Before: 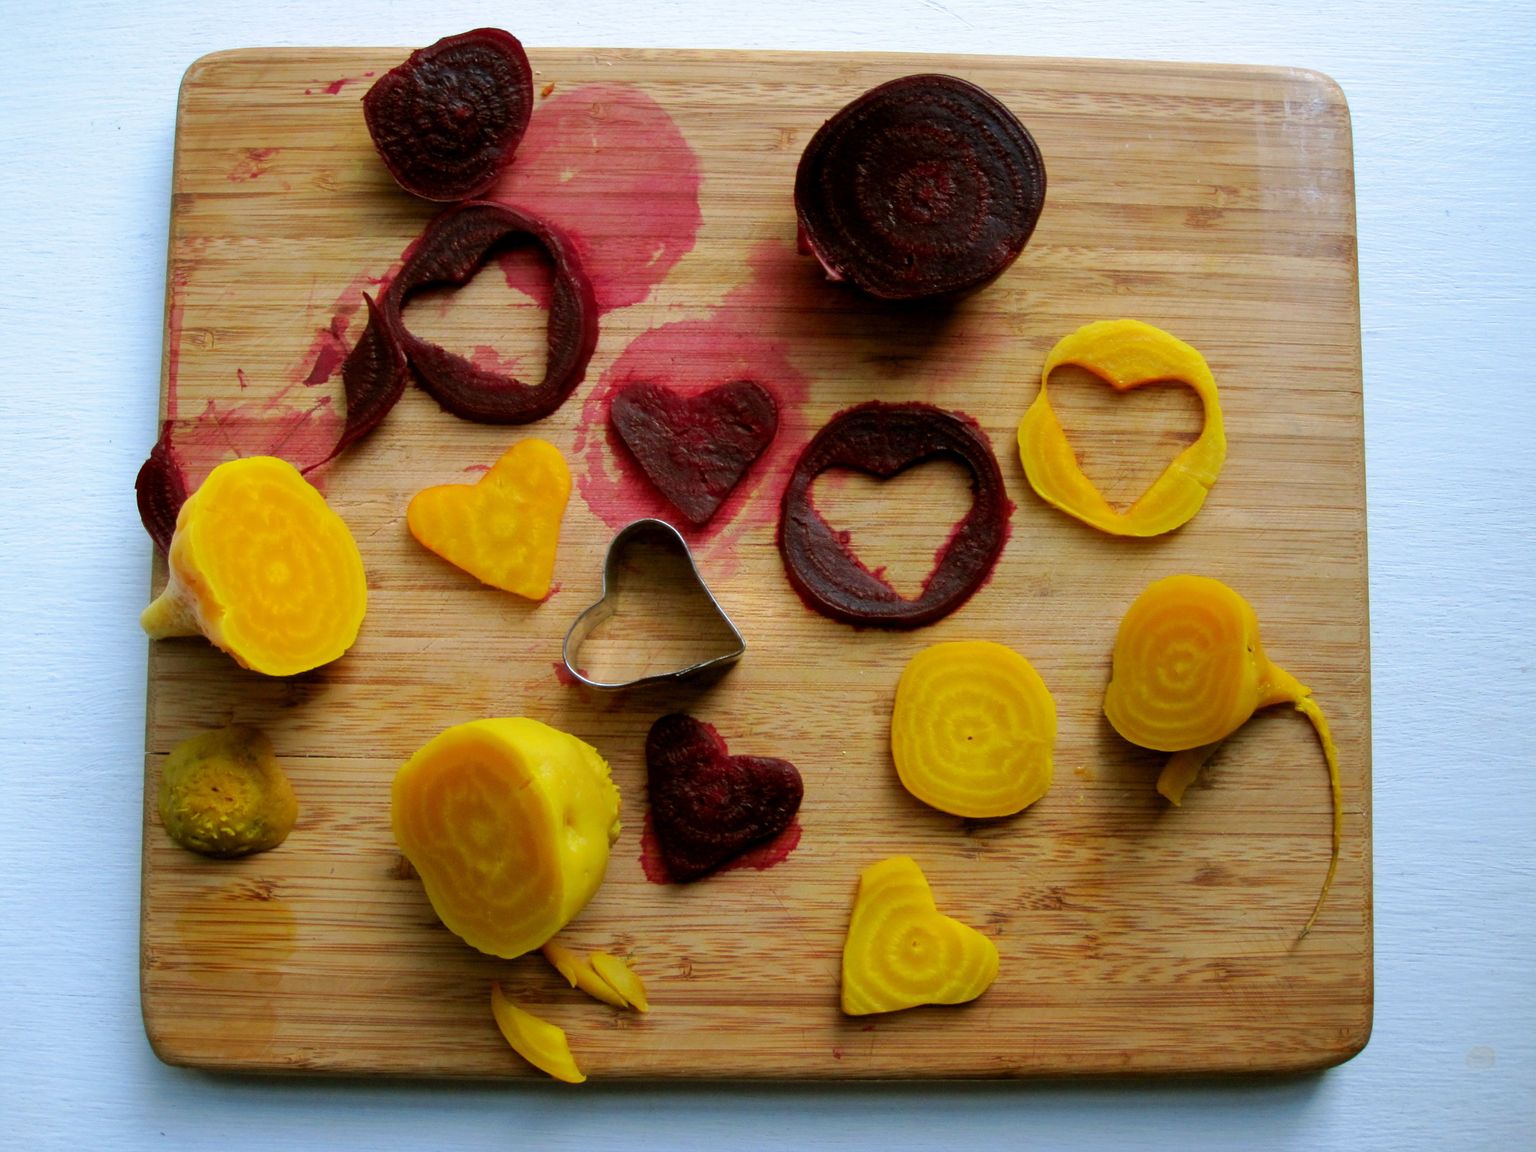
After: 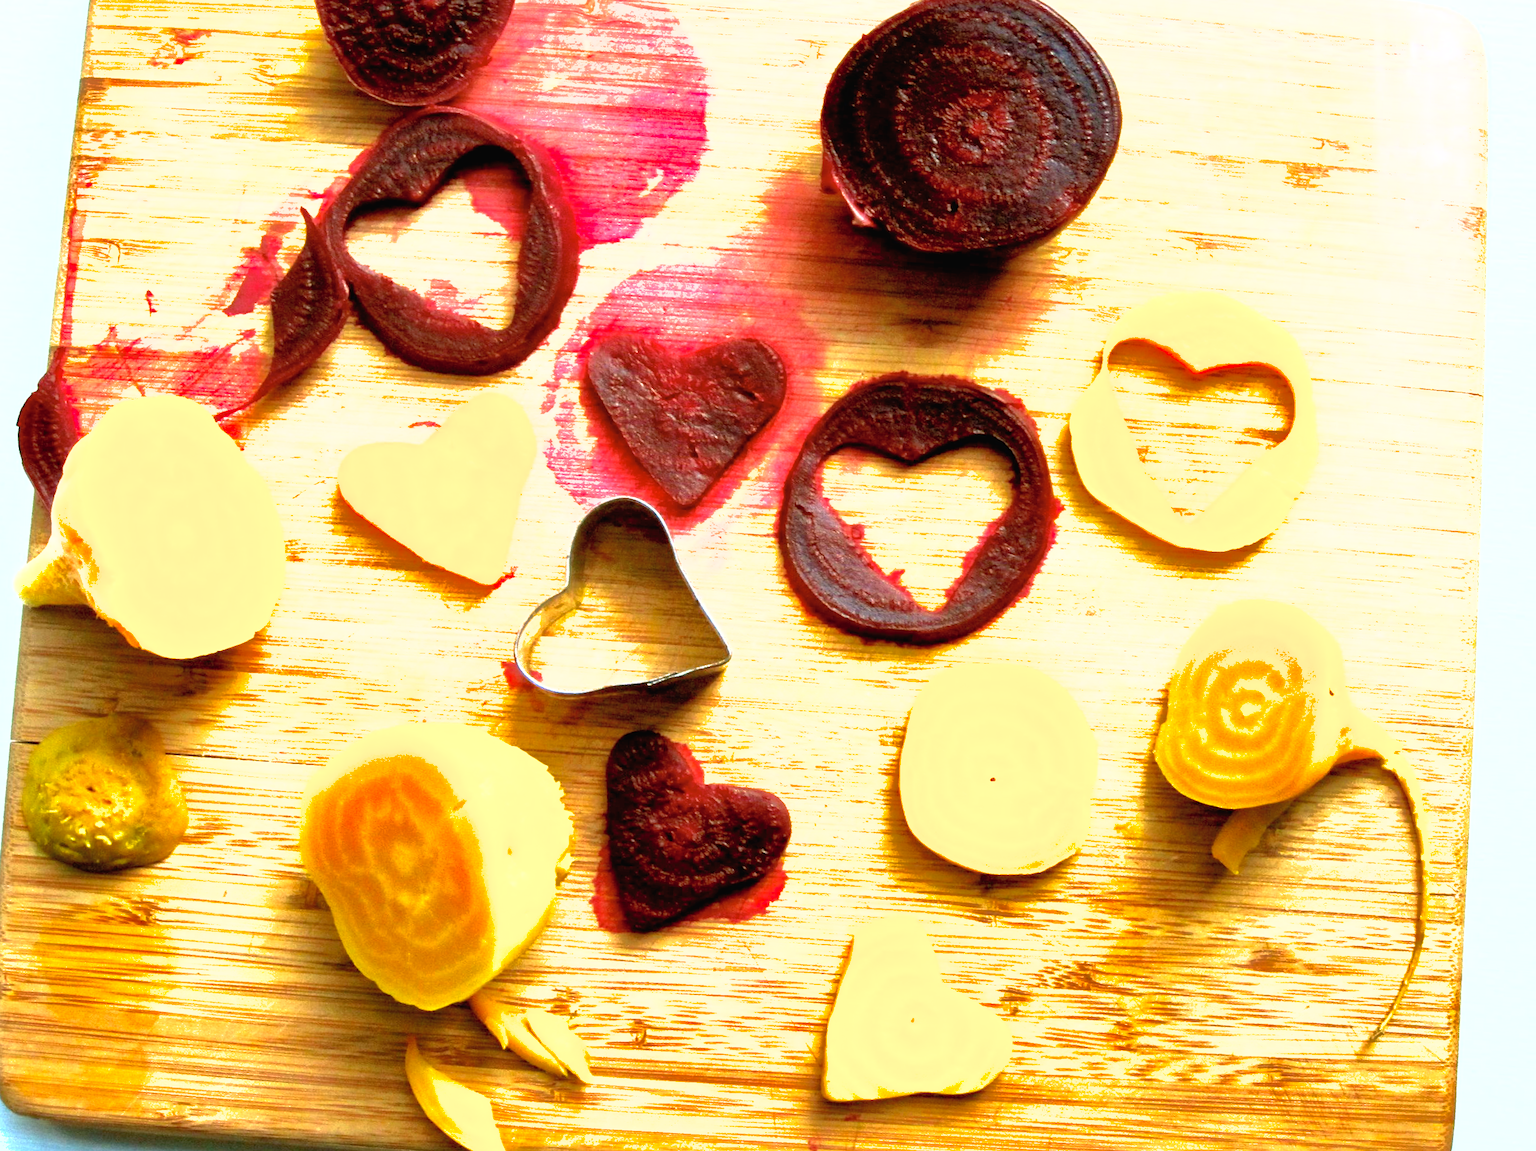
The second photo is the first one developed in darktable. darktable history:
crop and rotate: angle -3.27°, left 5.211%, top 5.211%, right 4.607%, bottom 4.607%
exposure: black level correction 0, exposure 2.138 EV, compensate exposure bias true, compensate highlight preservation false
shadows and highlights: on, module defaults
sharpen: amount 0.2
